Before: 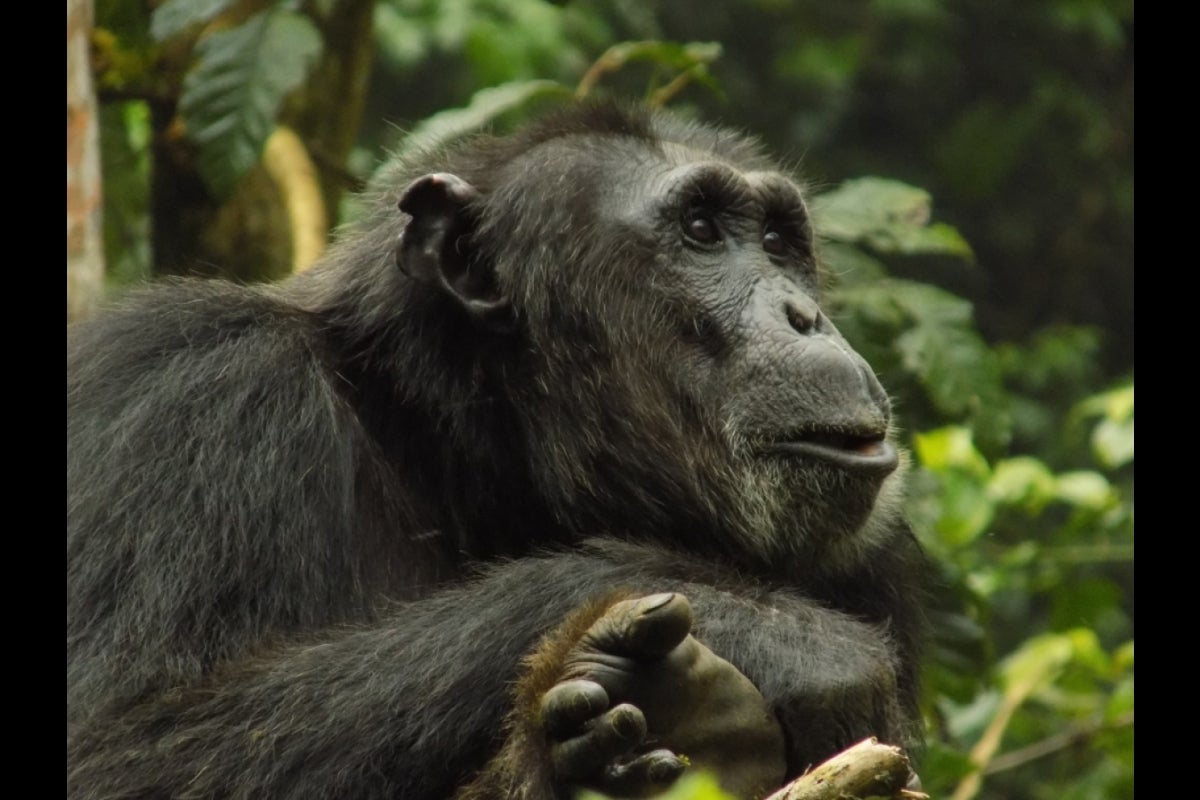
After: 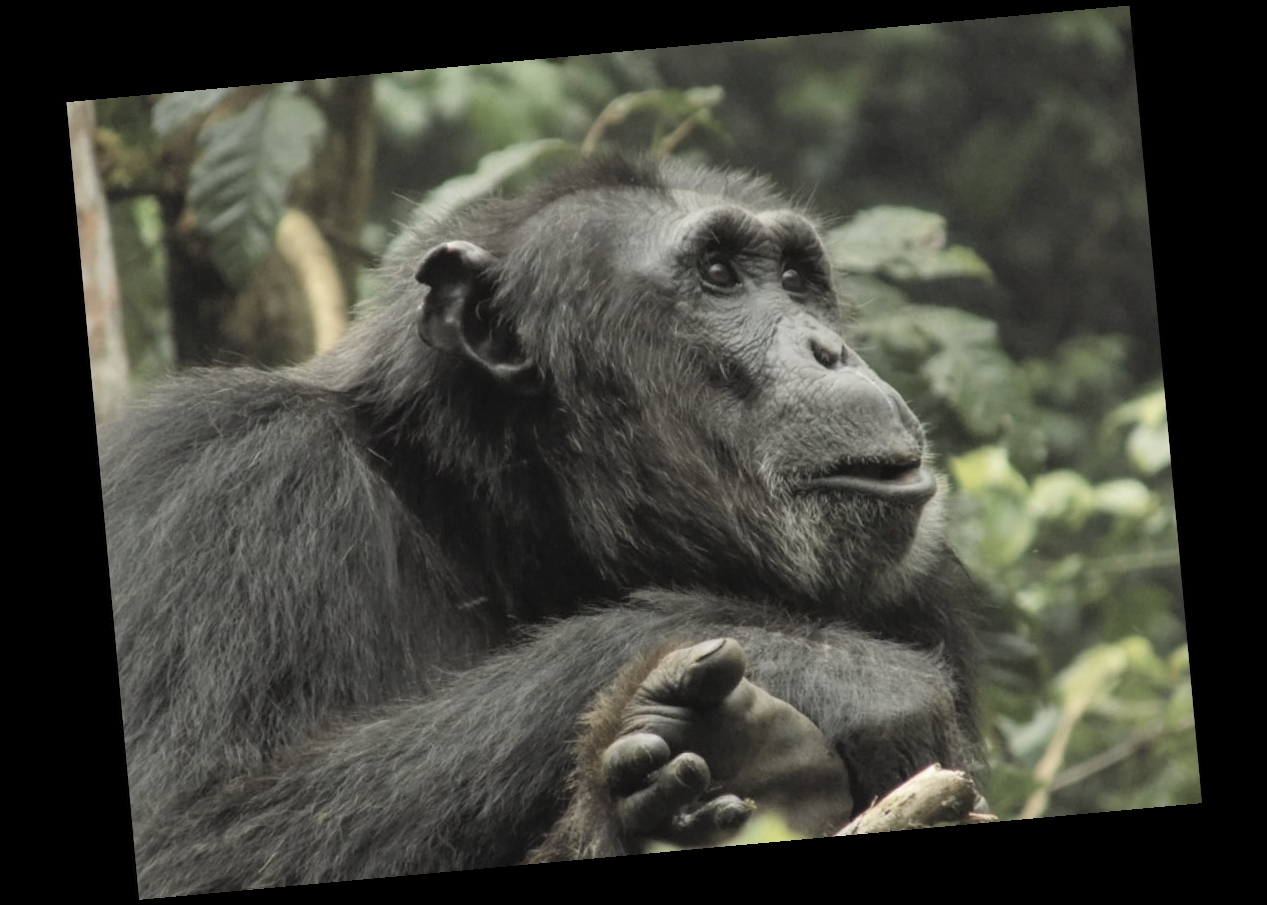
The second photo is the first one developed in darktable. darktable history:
rotate and perspective: rotation -5.2°, automatic cropping off
contrast brightness saturation: brightness 0.18, saturation -0.5
